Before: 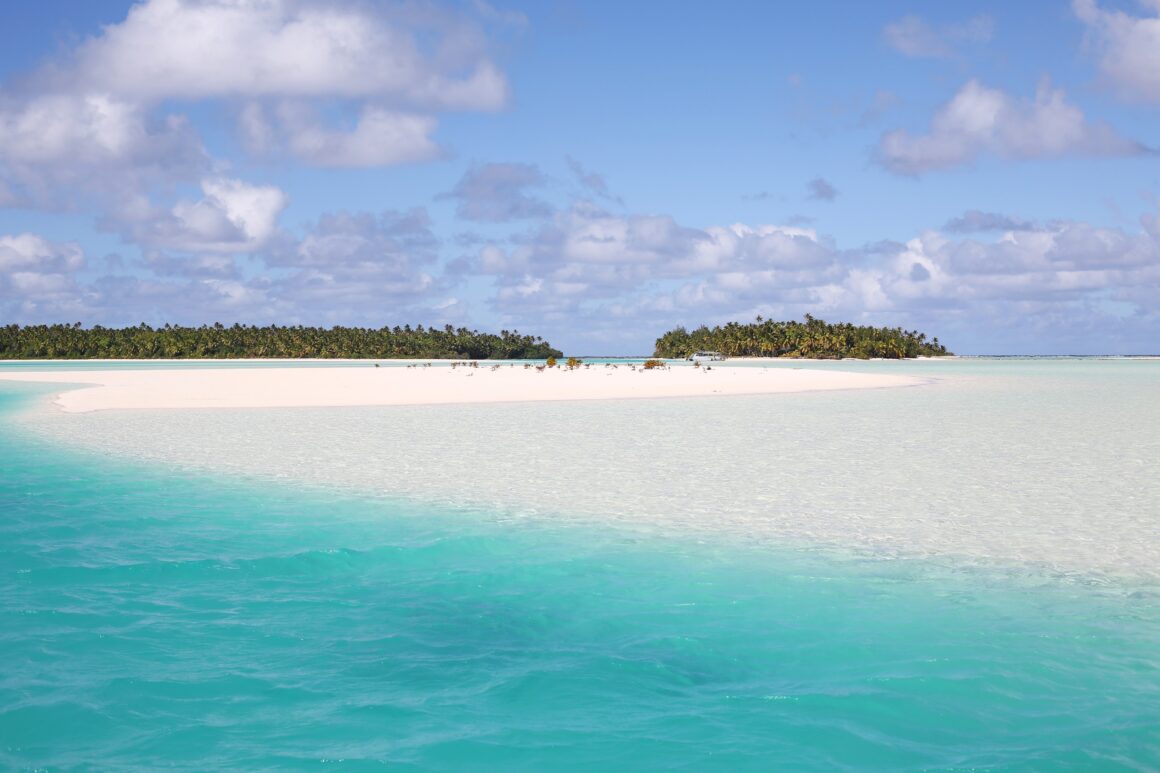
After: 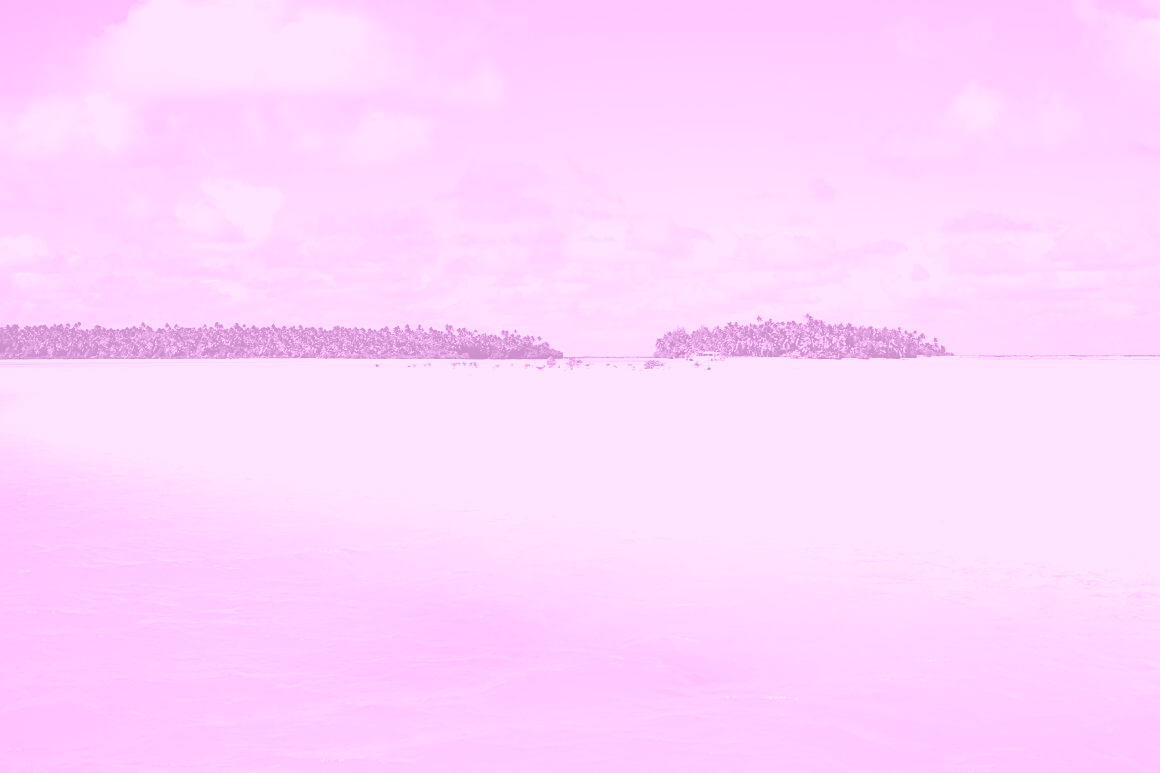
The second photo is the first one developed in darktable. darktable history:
filmic rgb: black relative exposure -8.2 EV, white relative exposure 2.2 EV, threshold 3 EV, hardness 7.11, latitude 85.74%, contrast 1.696, highlights saturation mix -4%, shadows ↔ highlights balance -2.69%, preserve chrominance no, color science v5 (2021), contrast in shadows safe, contrast in highlights safe, enable highlight reconstruction true
sharpen: on, module defaults
colorize: hue 331.2°, saturation 69%, source mix 30.28%, lightness 69.02%, version 1
